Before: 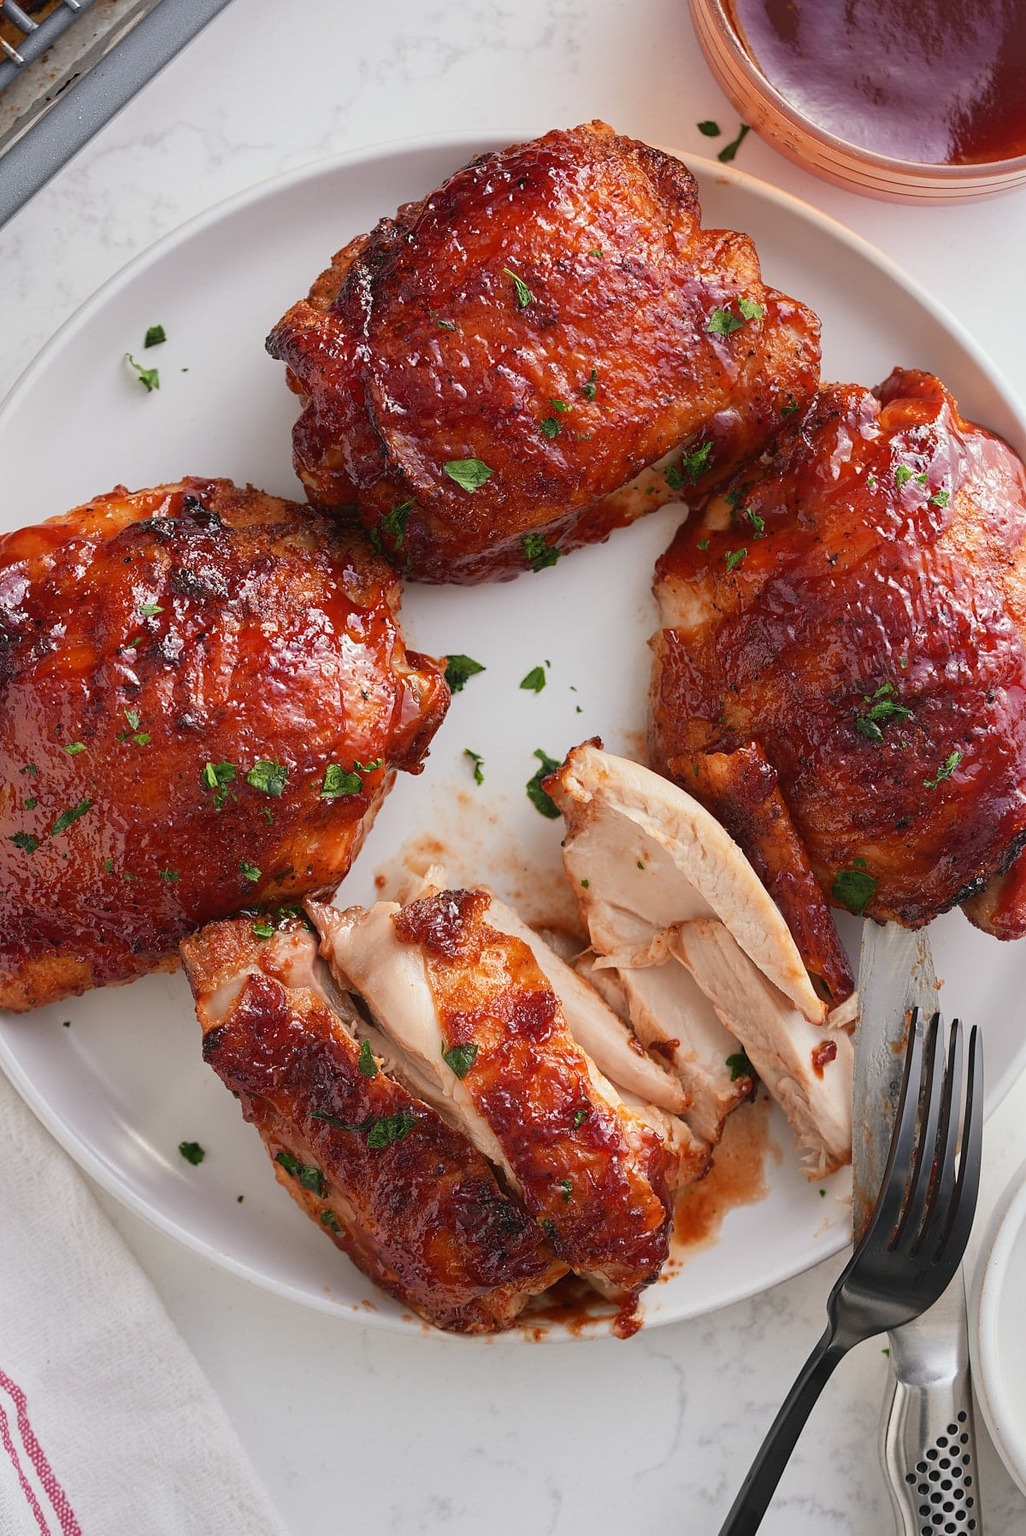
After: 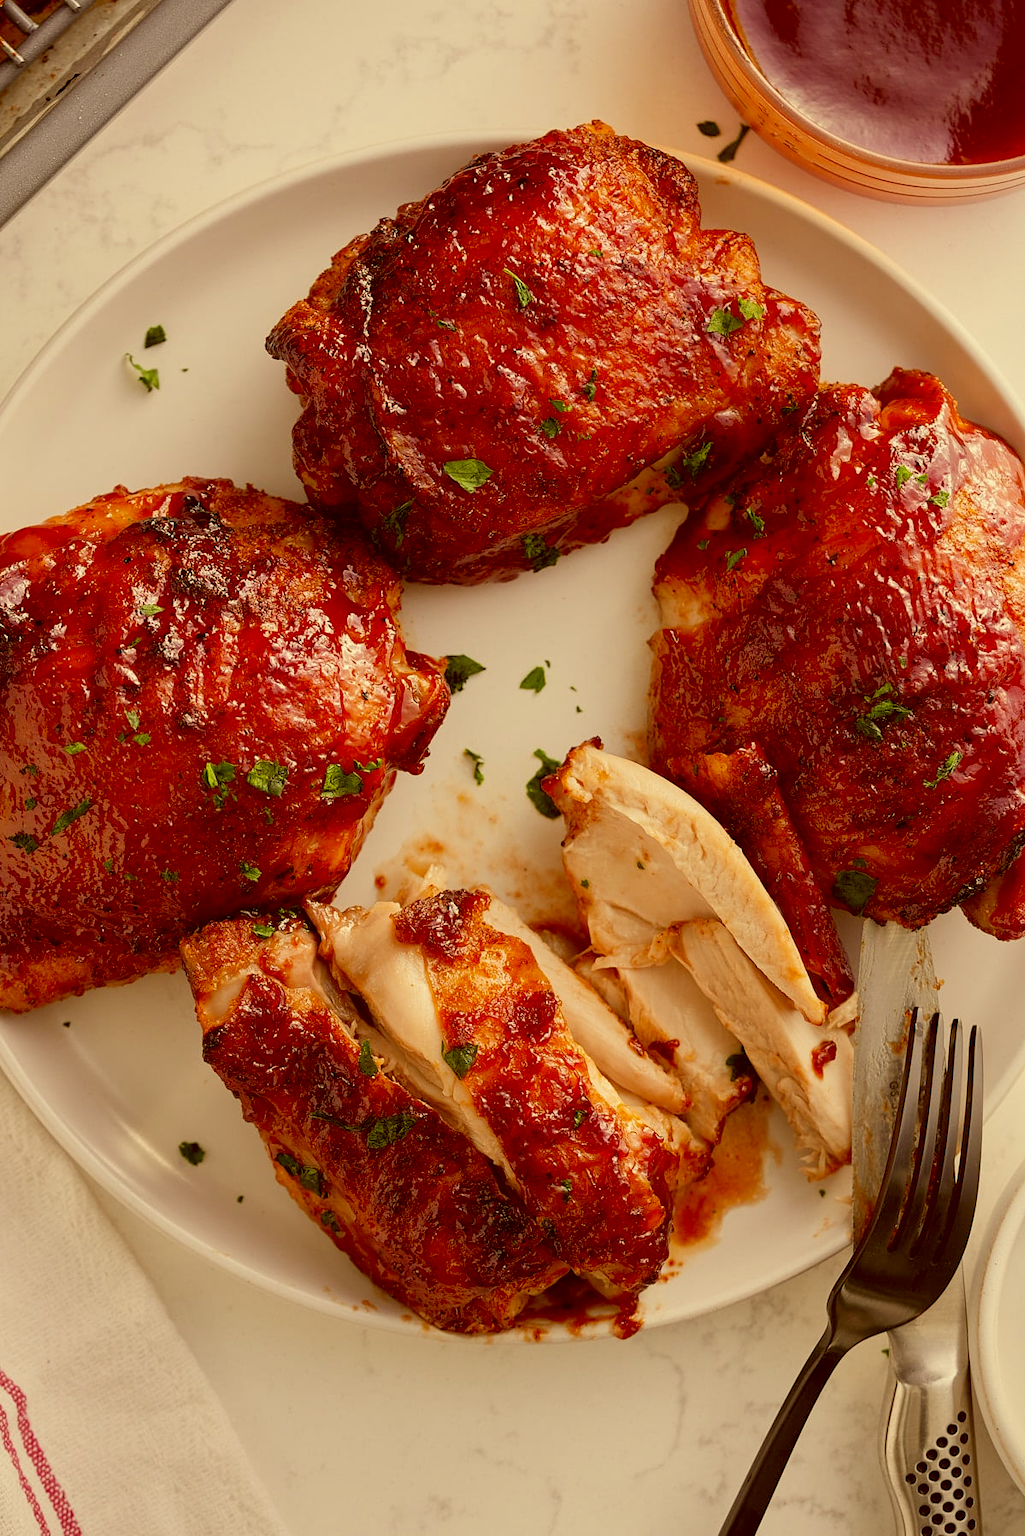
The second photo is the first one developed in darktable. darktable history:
color correction: highlights a* 1.08, highlights b* 25.05, shadows a* 15.57, shadows b* 24.93
exposure: black level correction 0.009, exposure -0.163 EV, compensate exposure bias true, compensate highlight preservation false
